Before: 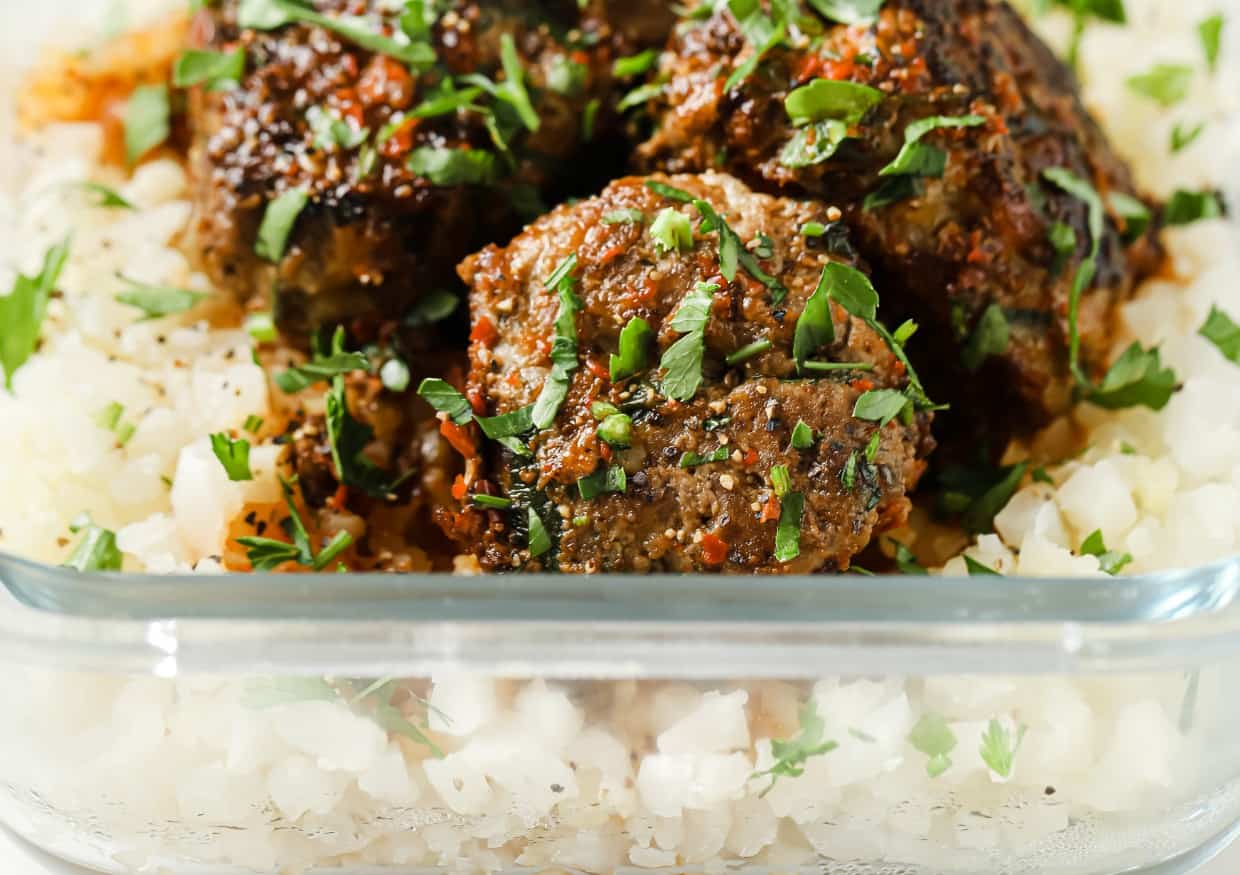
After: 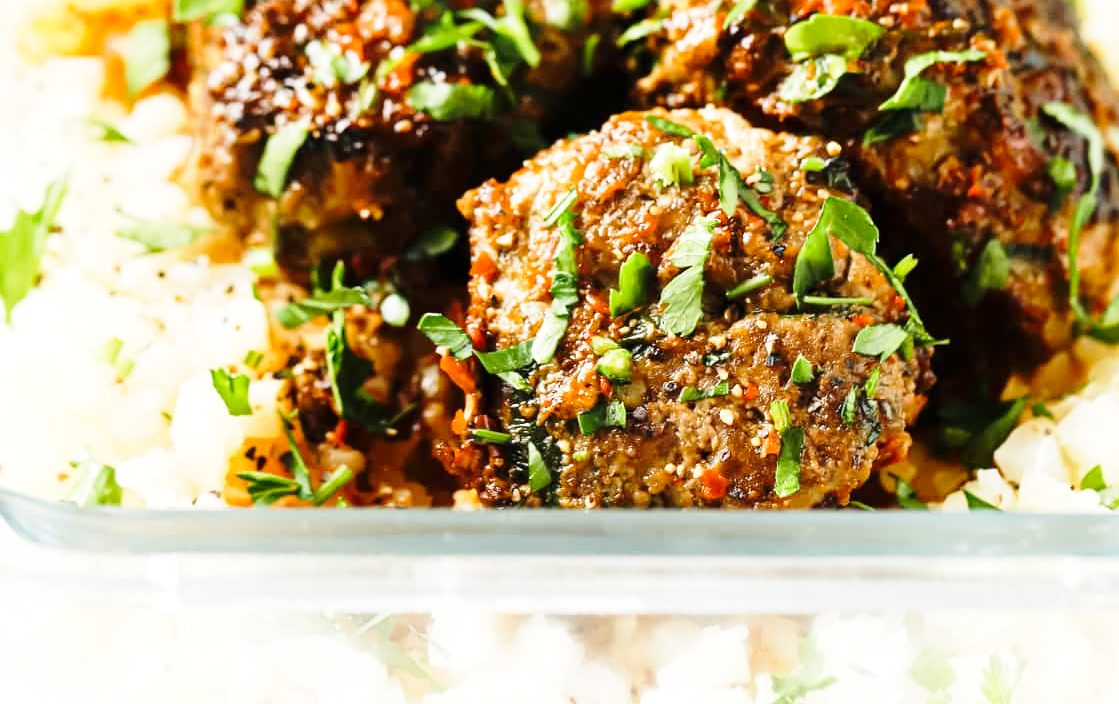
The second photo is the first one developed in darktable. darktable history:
crop: top 7.49%, right 9.717%, bottom 11.943%
white balance: emerald 1
exposure: exposure 0.207 EV, compensate highlight preservation false
base curve: curves: ch0 [(0, 0) (0.028, 0.03) (0.121, 0.232) (0.46, 0.748) (0.859, 0.968) (1, 1)], preserve colors none
